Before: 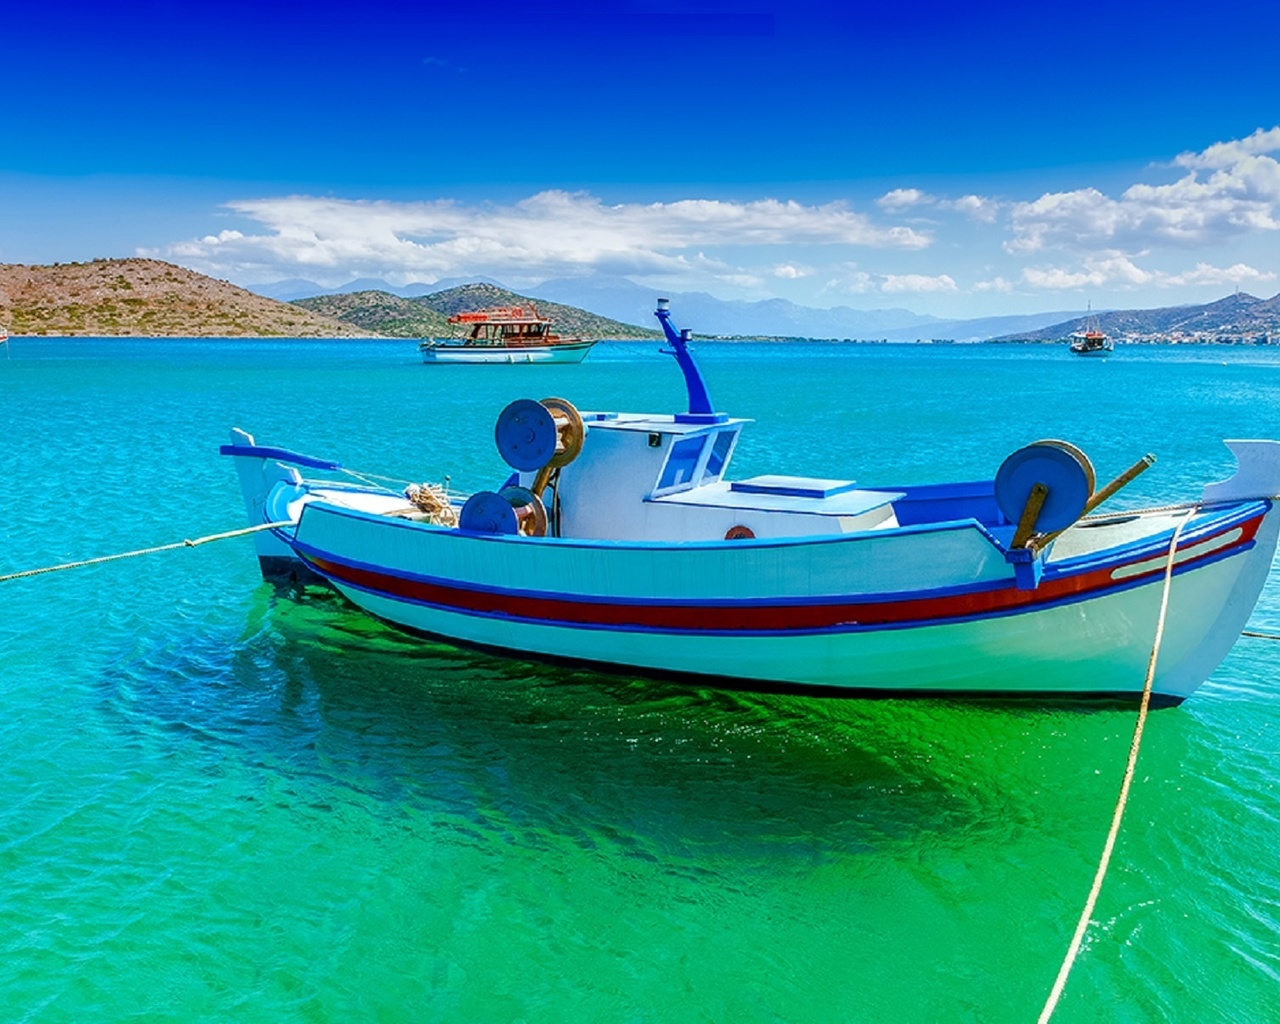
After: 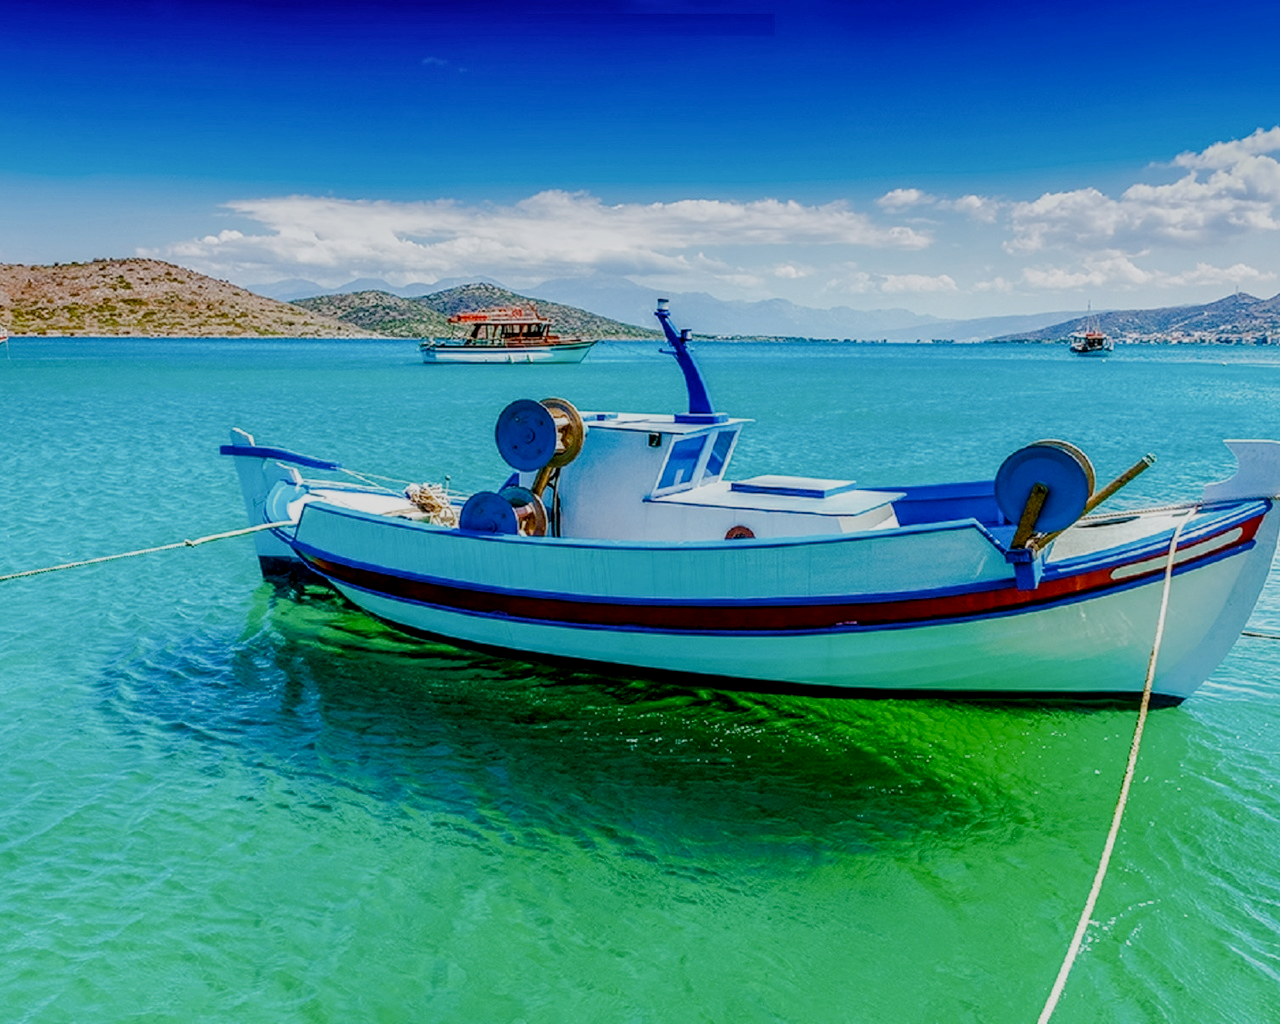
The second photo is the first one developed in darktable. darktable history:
local contrast: on, module defaults
filmic rgb: black relative exposure -7.65 EV, white relative exposure 4.56 EV, threshold 5.99 EV, hardness 3.61, preserve chrominance no, color science v5 (2021), iterations of high-quality reconstruction 0, enable highlight reconstruction true
